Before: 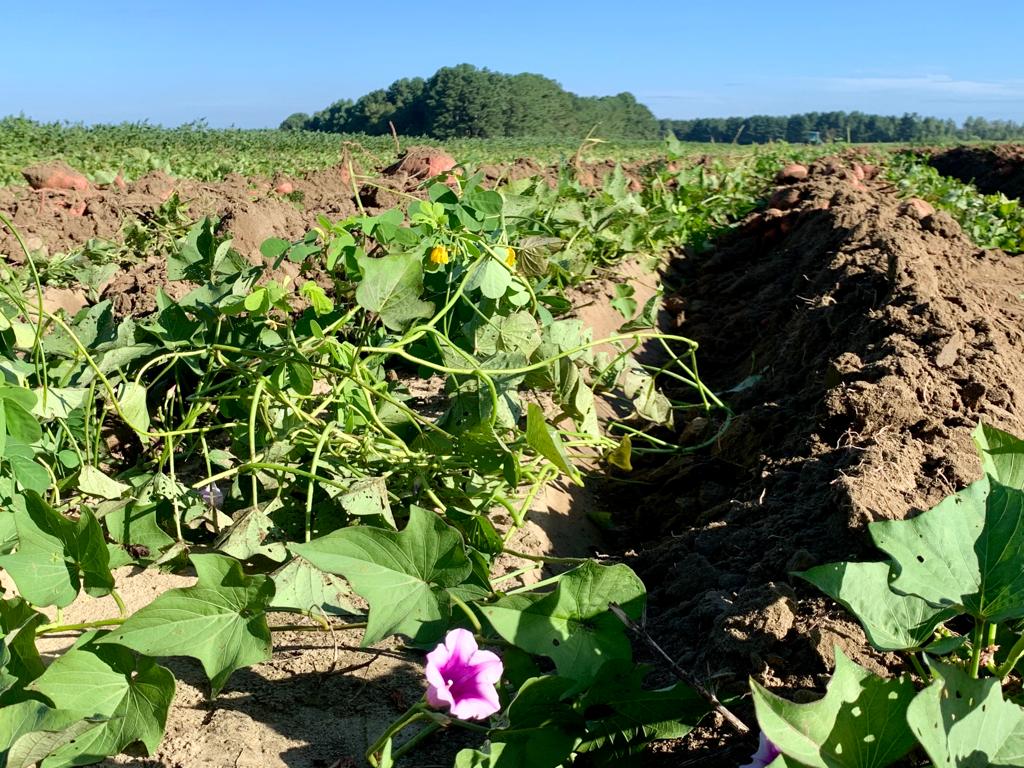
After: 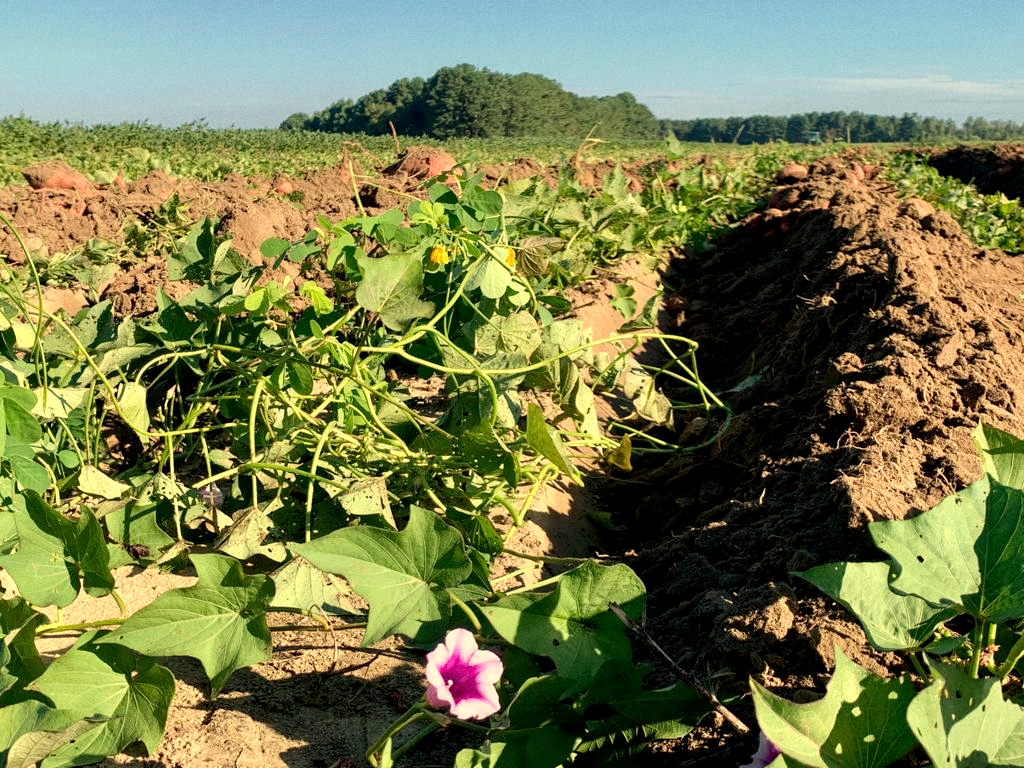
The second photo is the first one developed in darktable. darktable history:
local contrast: highlights 100%, shadows 100%, detail 120%, midtone range 0.2
white balance: red 1.123, blue 0.83
grain: on, module defaults
